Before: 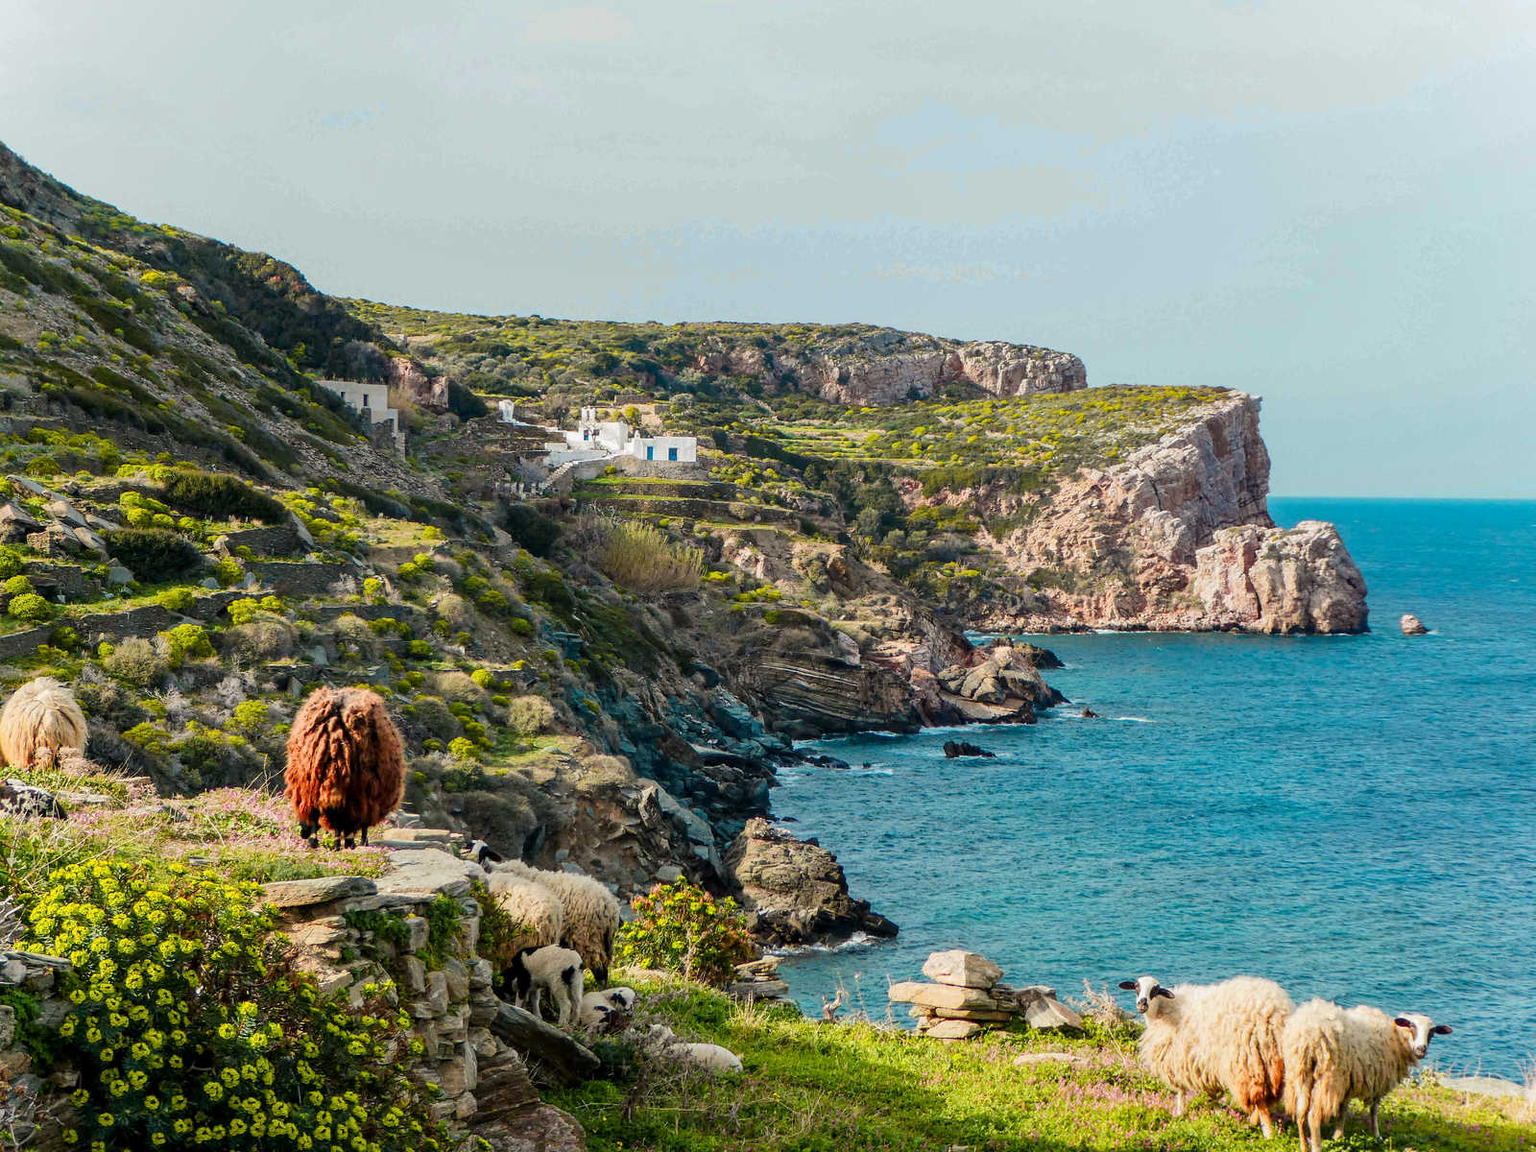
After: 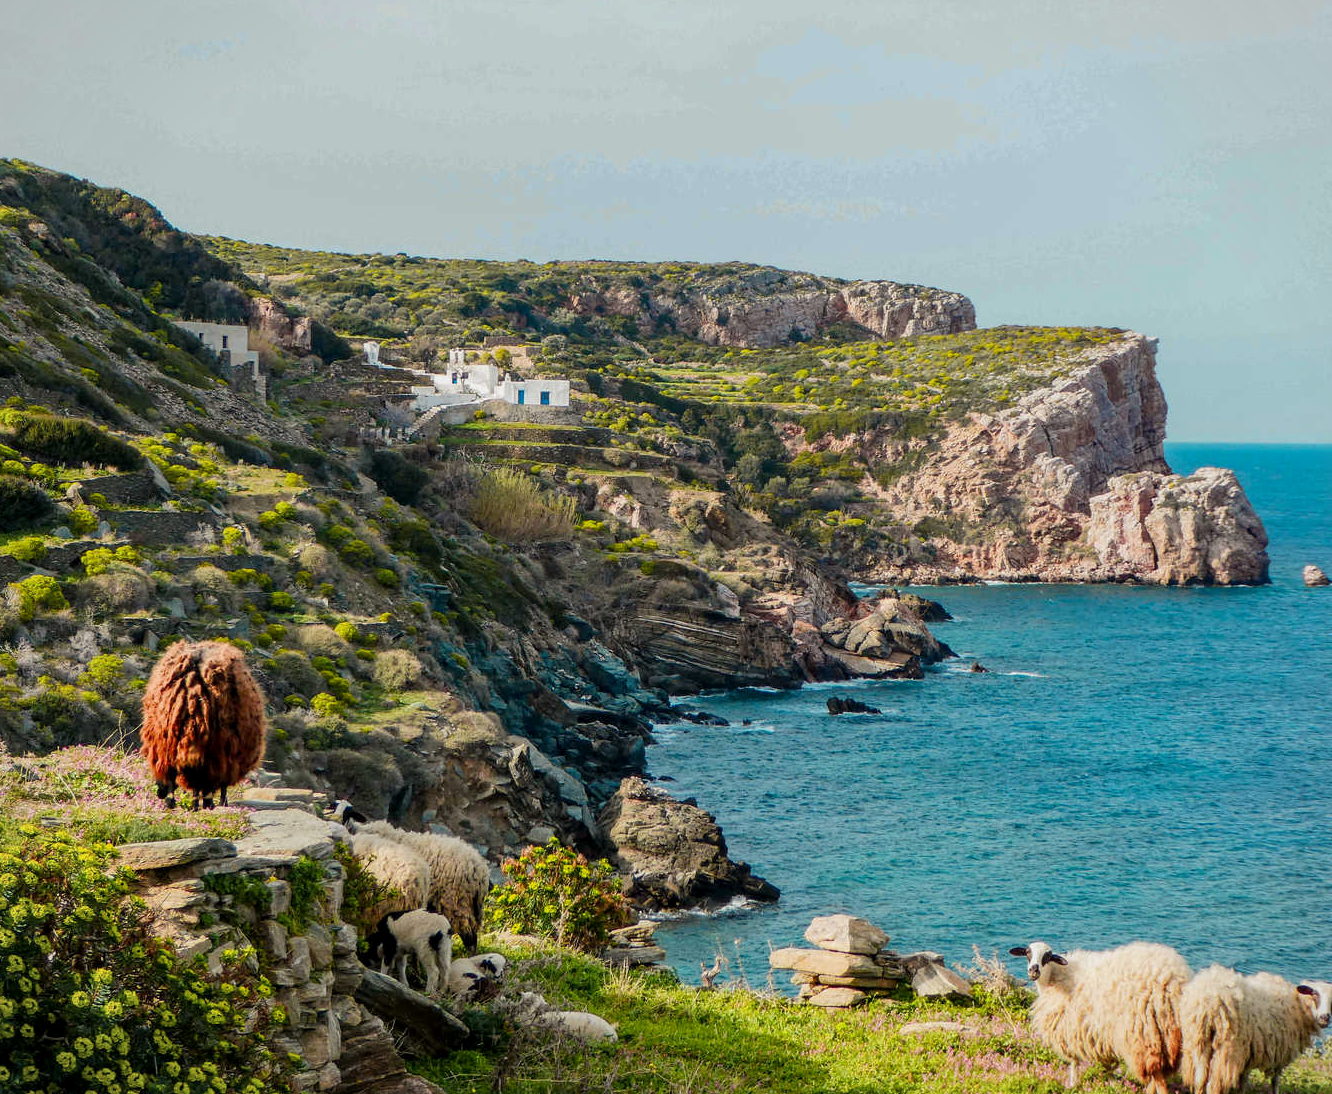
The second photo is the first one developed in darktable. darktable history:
crop: left 9.805%, top 6.265%, right 6.887%, bottom 2.551%
exposure: black level correction 0.001, exposure -0.123 EV, compensate highlight preservation false
vignetting: fall-off start 97.28%, fall-off radius 79.27%, brightness -0.413, saturation -0.294, width/height ratio 1.119
